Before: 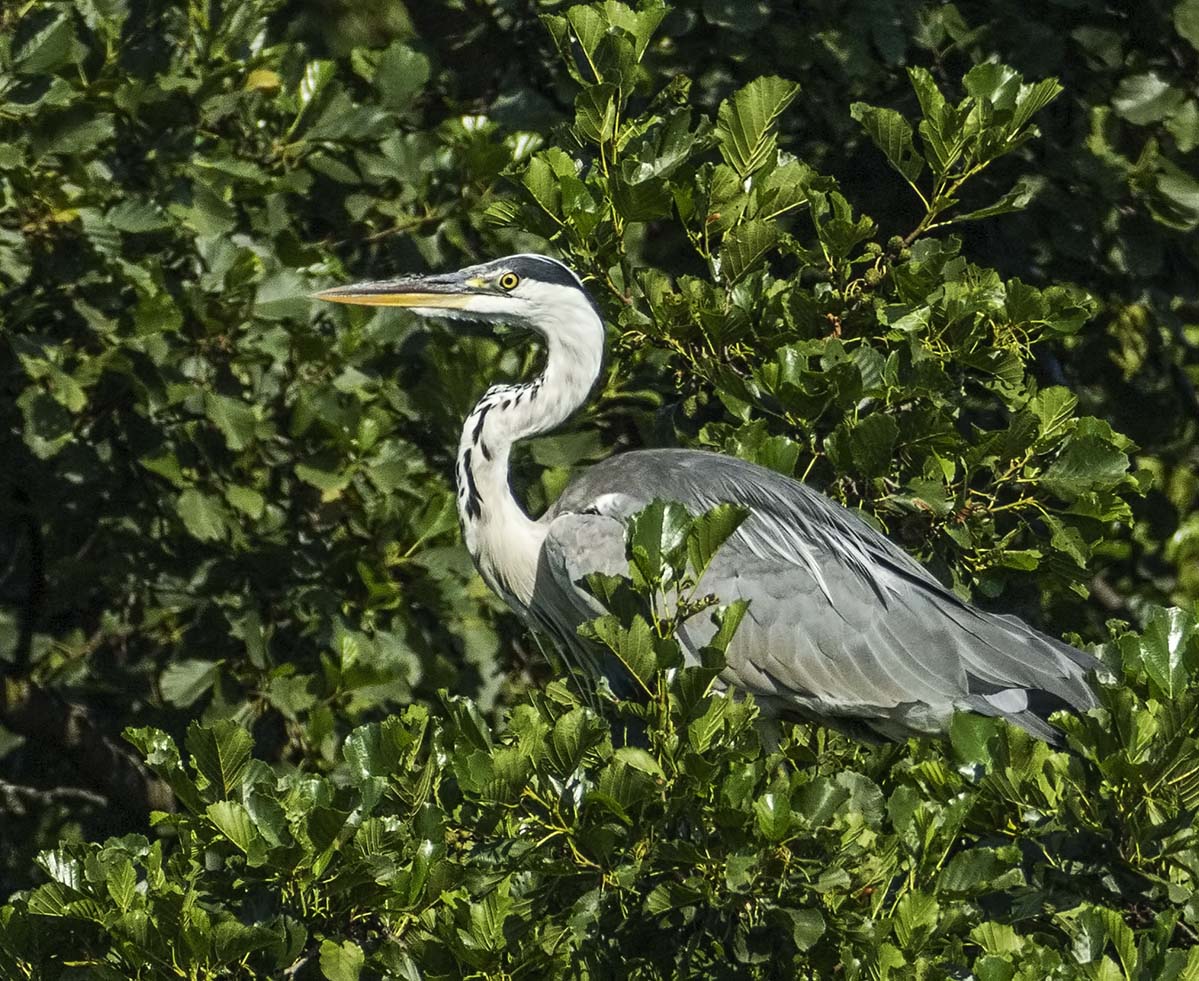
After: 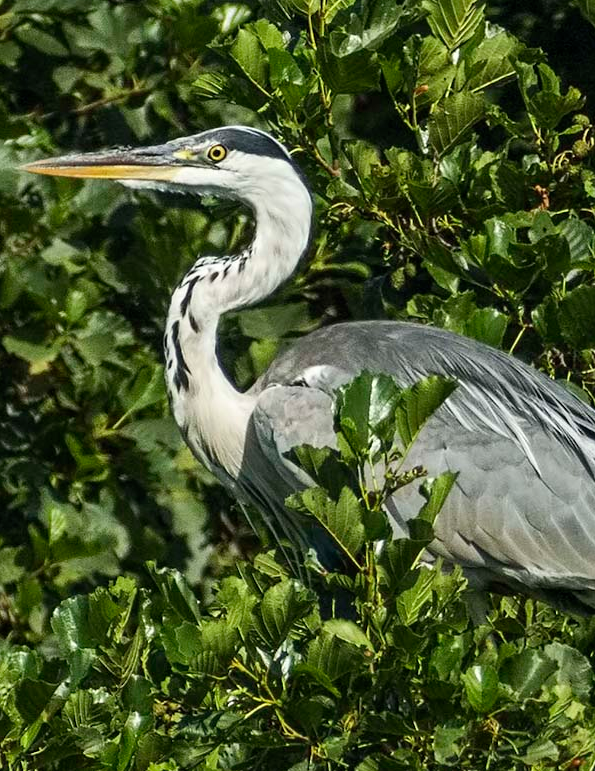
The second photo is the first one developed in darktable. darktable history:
crop and rotate: angle 0.024°, left 24.389%, top 13.04%, right 25.936%, bottom 8.27%
